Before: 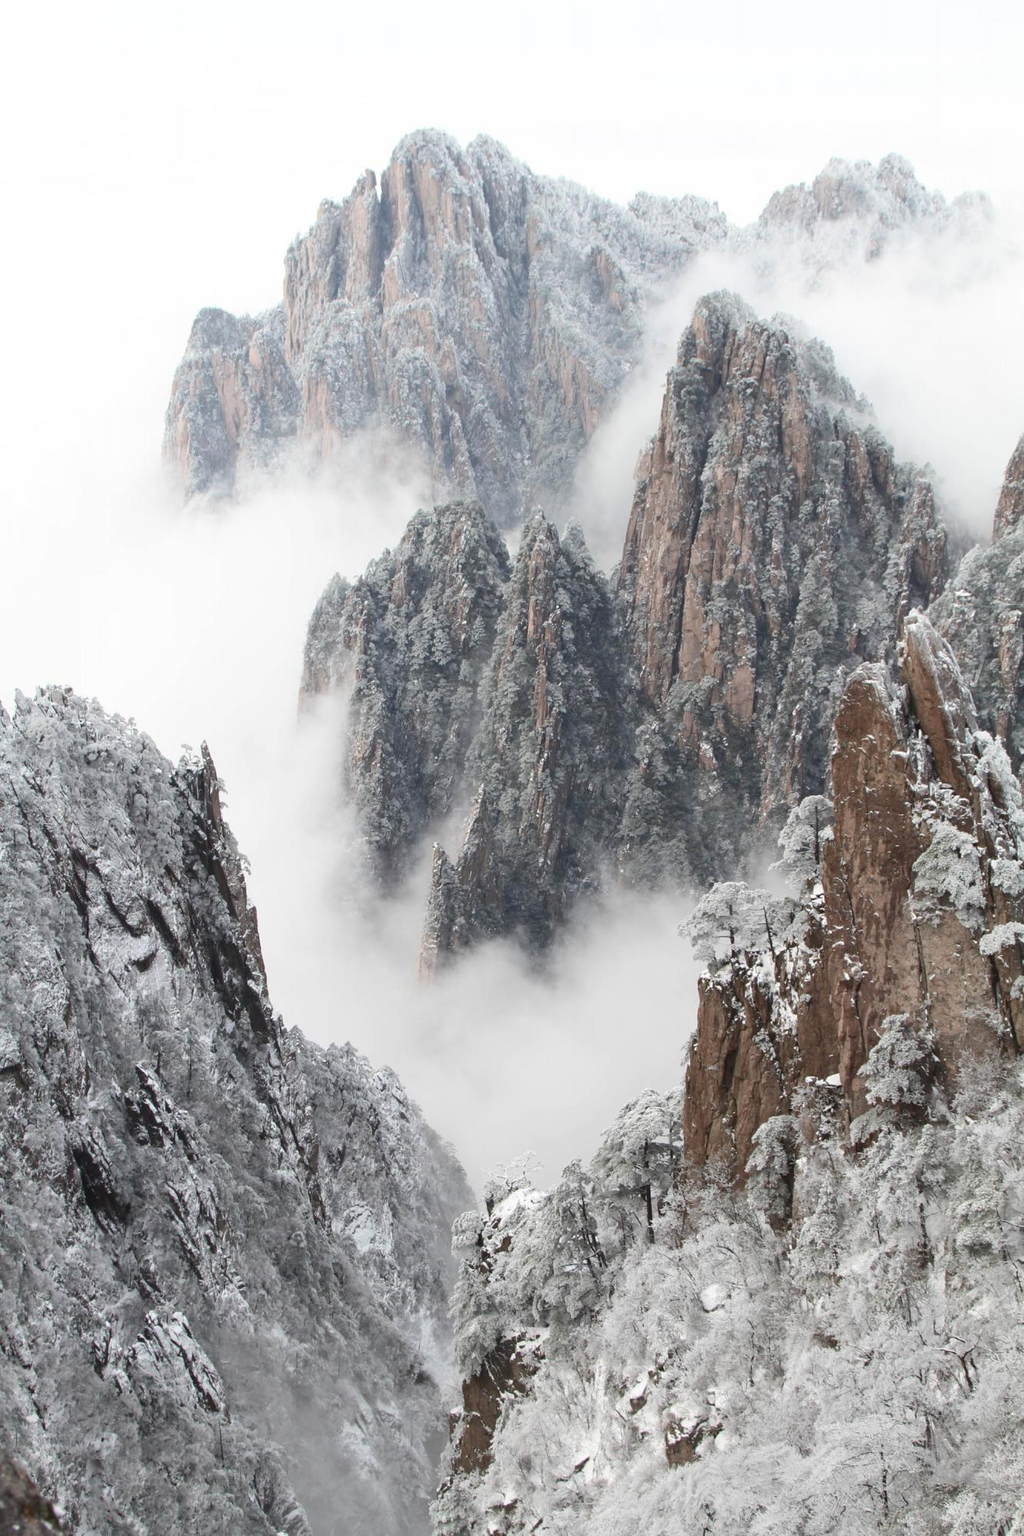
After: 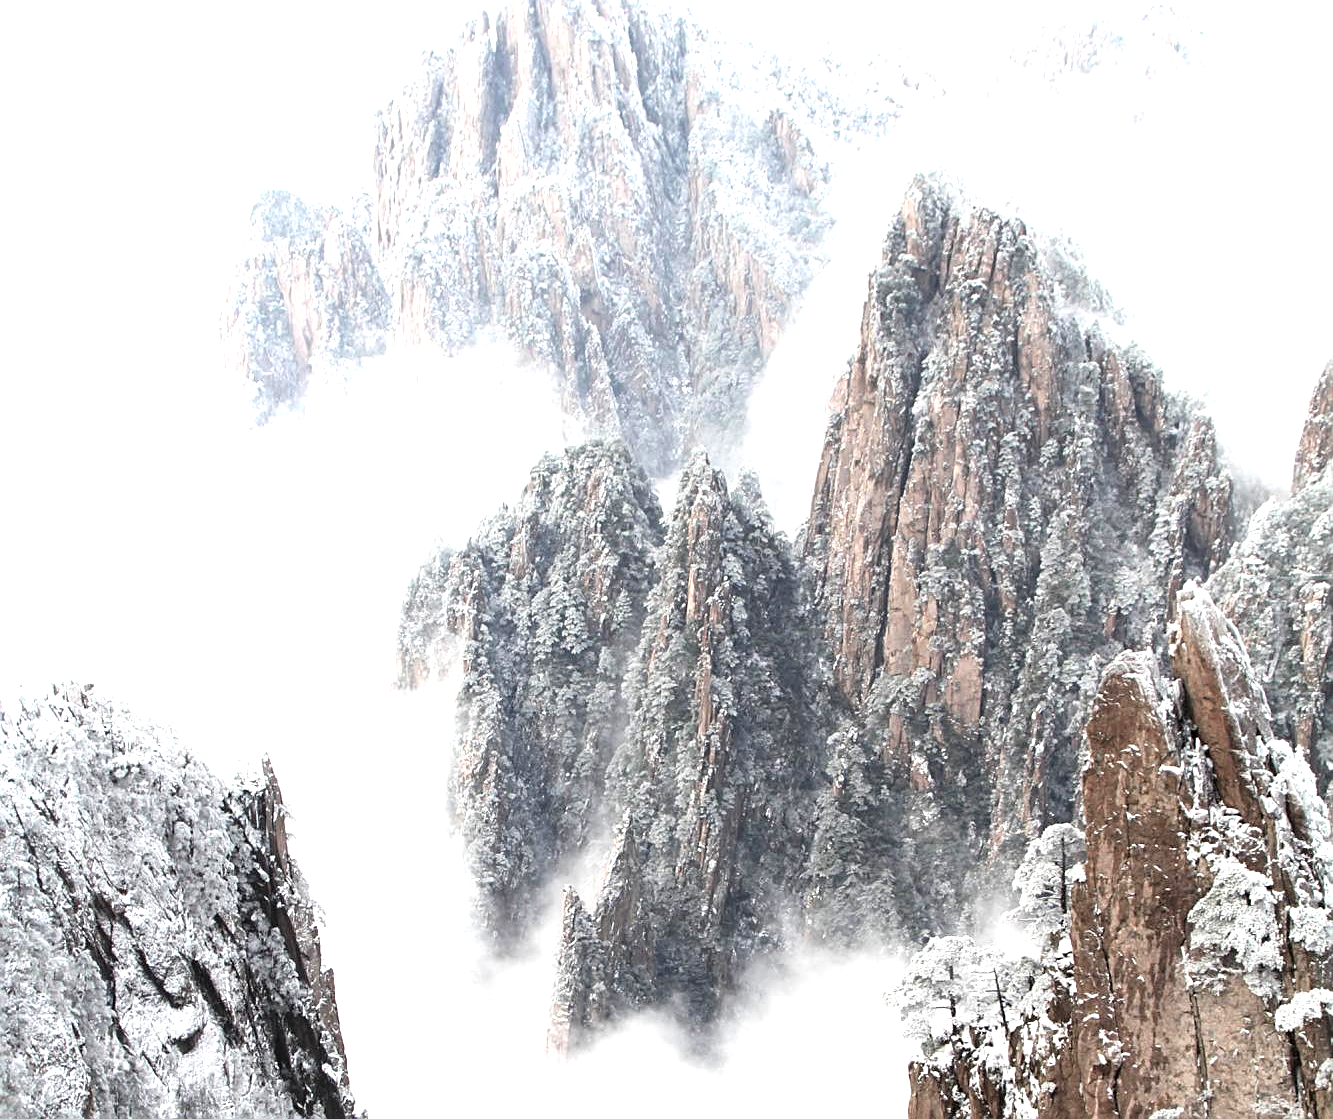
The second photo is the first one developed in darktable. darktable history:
sharpen: on, module defaults
tone equalizer: -8 EV -1.12 EV, -7 EV -1.04 EV, -6 EV -0.876 EV, -5 EV -0.602 EV, -3 EV 0.598 EV, -2 EV 0.896 EV, -1 EV 0.987 EV, +0 EV 1.06 EV, mask exposure compensation -0.513 EV
crop and rotate: top 10.608%, bottom 33.429%
